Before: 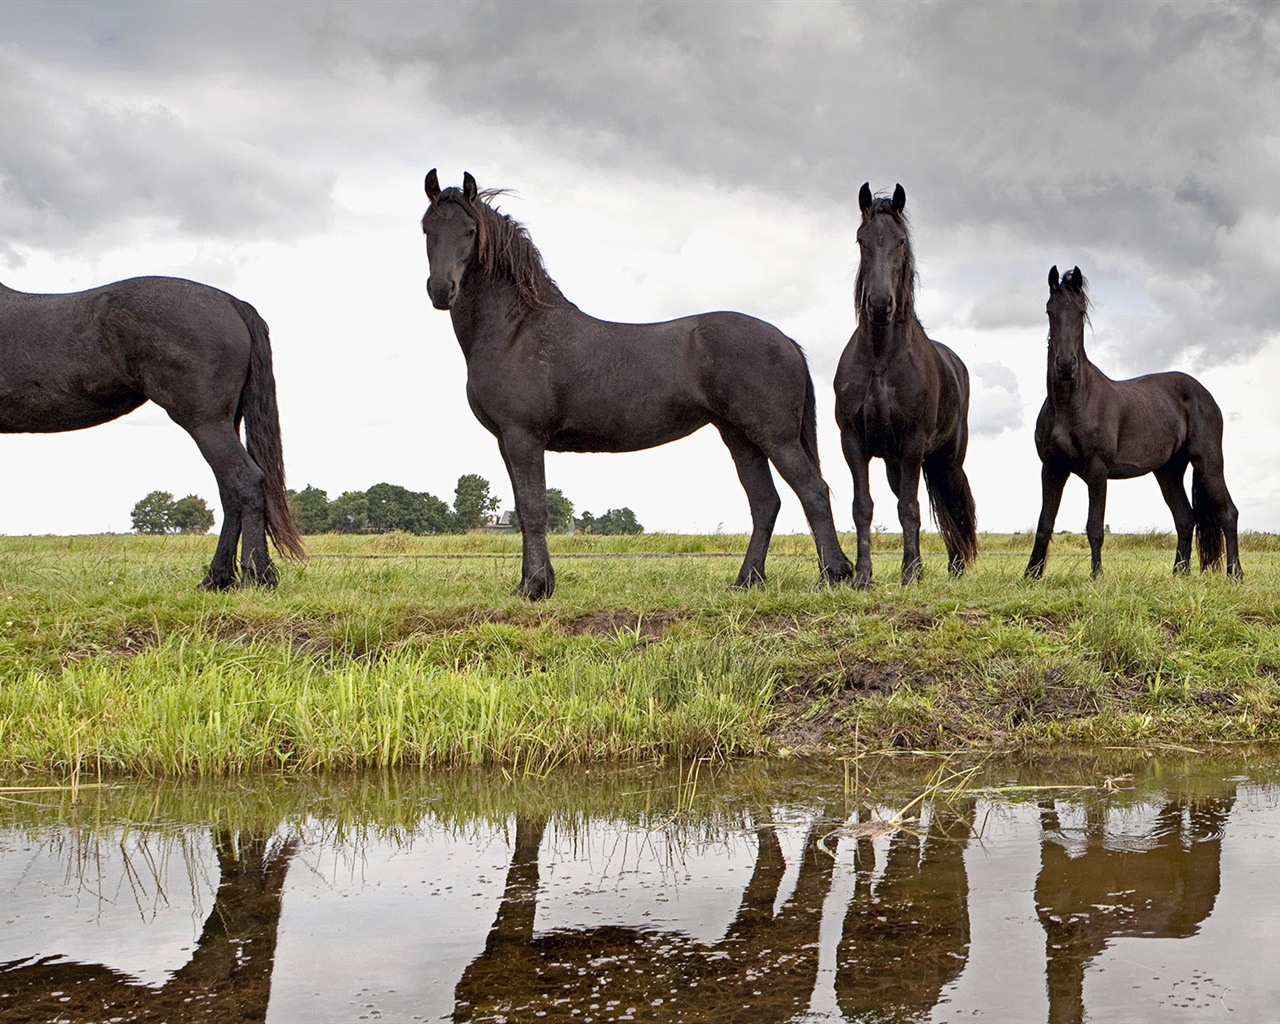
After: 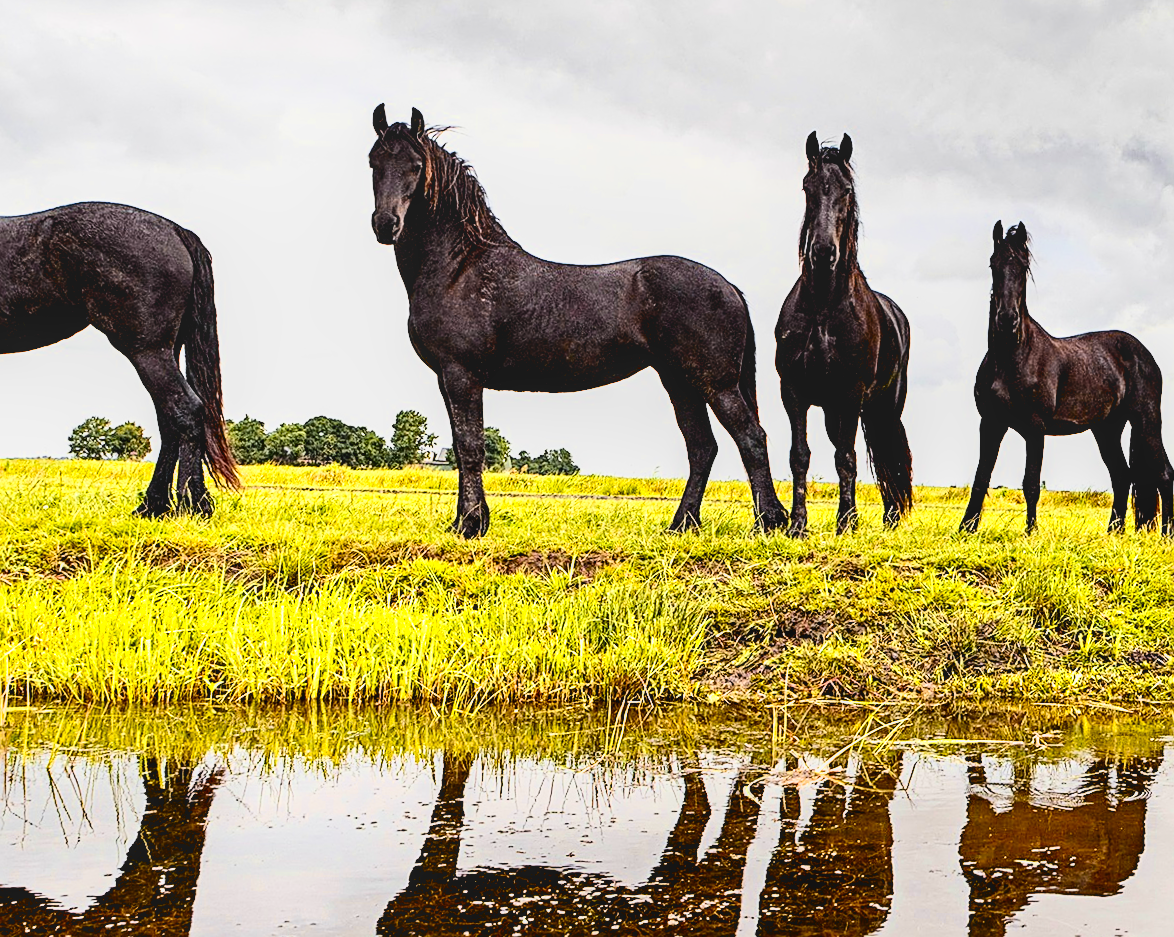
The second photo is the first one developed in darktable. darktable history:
color zones: curves: ch0 [(0, 0.511) (0.143, 0.531) (0.286, 0.56) (0.429, 0.5) (0.571, 0.5) (0.714, 0.5) (0.857, 0.5) (1, 0.5)]; ch1 [(0, 0.525) (0.143, 0.705) (0.286, 0.715) (0.429, 0.35) (0.571, 0.35) (0.714, 0.35) (0.857, 0.4) (1, 0.4)]; ch2 [(0, 0.572) (0.143, 0.512) (0.286, 0.473) (0.429, 0.45) (0.571, 0.5) (0.714, 0.5) (0.857, 0.518) (1, 0.518)]
filmic rgb: black relative exposure -5.1 EV, white relative exposure 3.95 EV, hardness 2.89, contrast 1.3, highlights saturation mix -10.36%, color science v6 (2022)
local contrast: detail 109%
sharpen: on, module defaults
contrast brightness saturation: contrast 0.219, brightness -0.194, saturation 0.236
crop and rotate: angle -1.86°, left 3.161%, top 4.012%, right 1.376%, bottom 0.757%
exposure: black level correction 0.01, exposure 1 EV, compensate highlight preservation false
